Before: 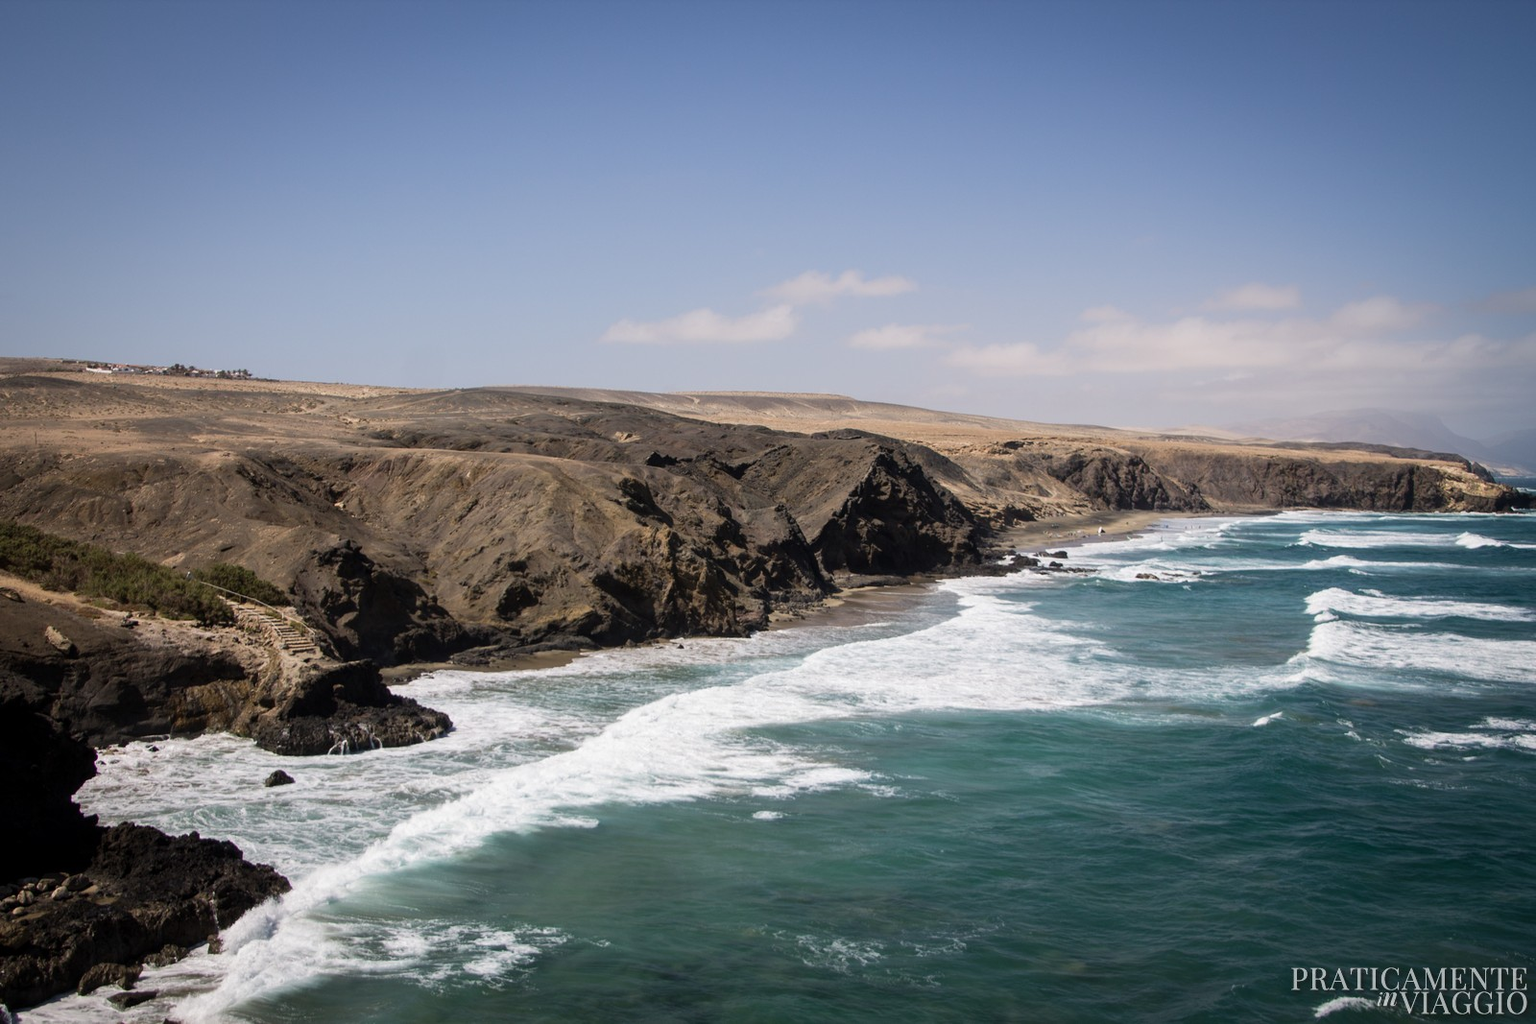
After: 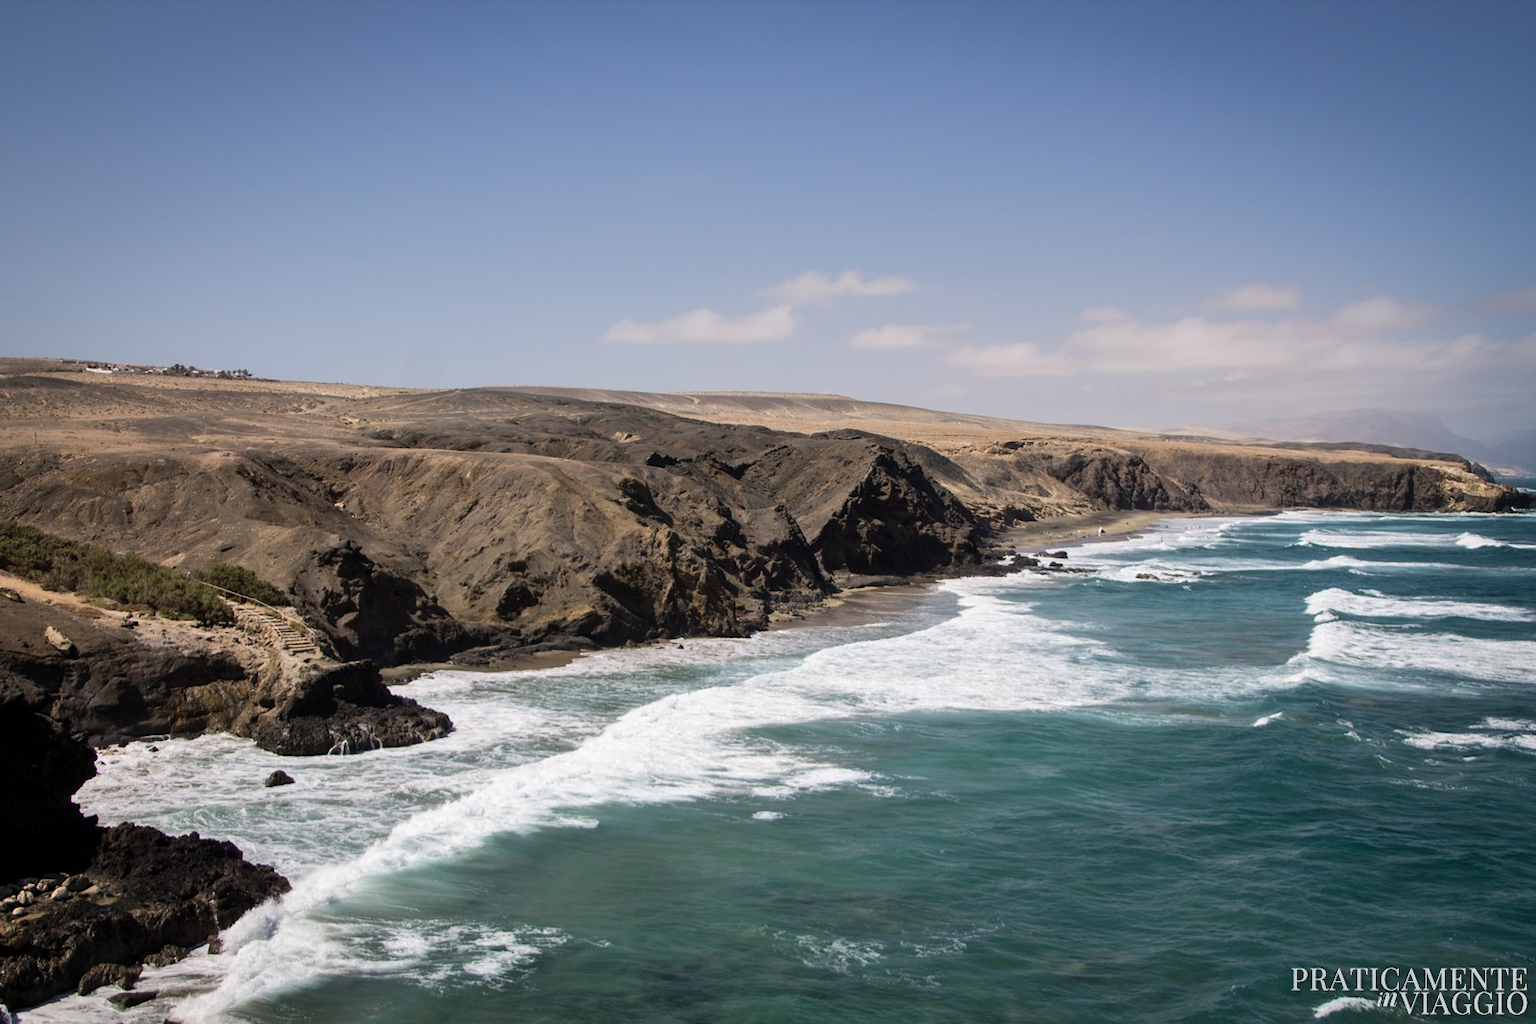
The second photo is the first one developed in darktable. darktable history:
exposure: compensate highlight preservation false
shadows and highlights: white point adjustment 1, soften with gaussian
